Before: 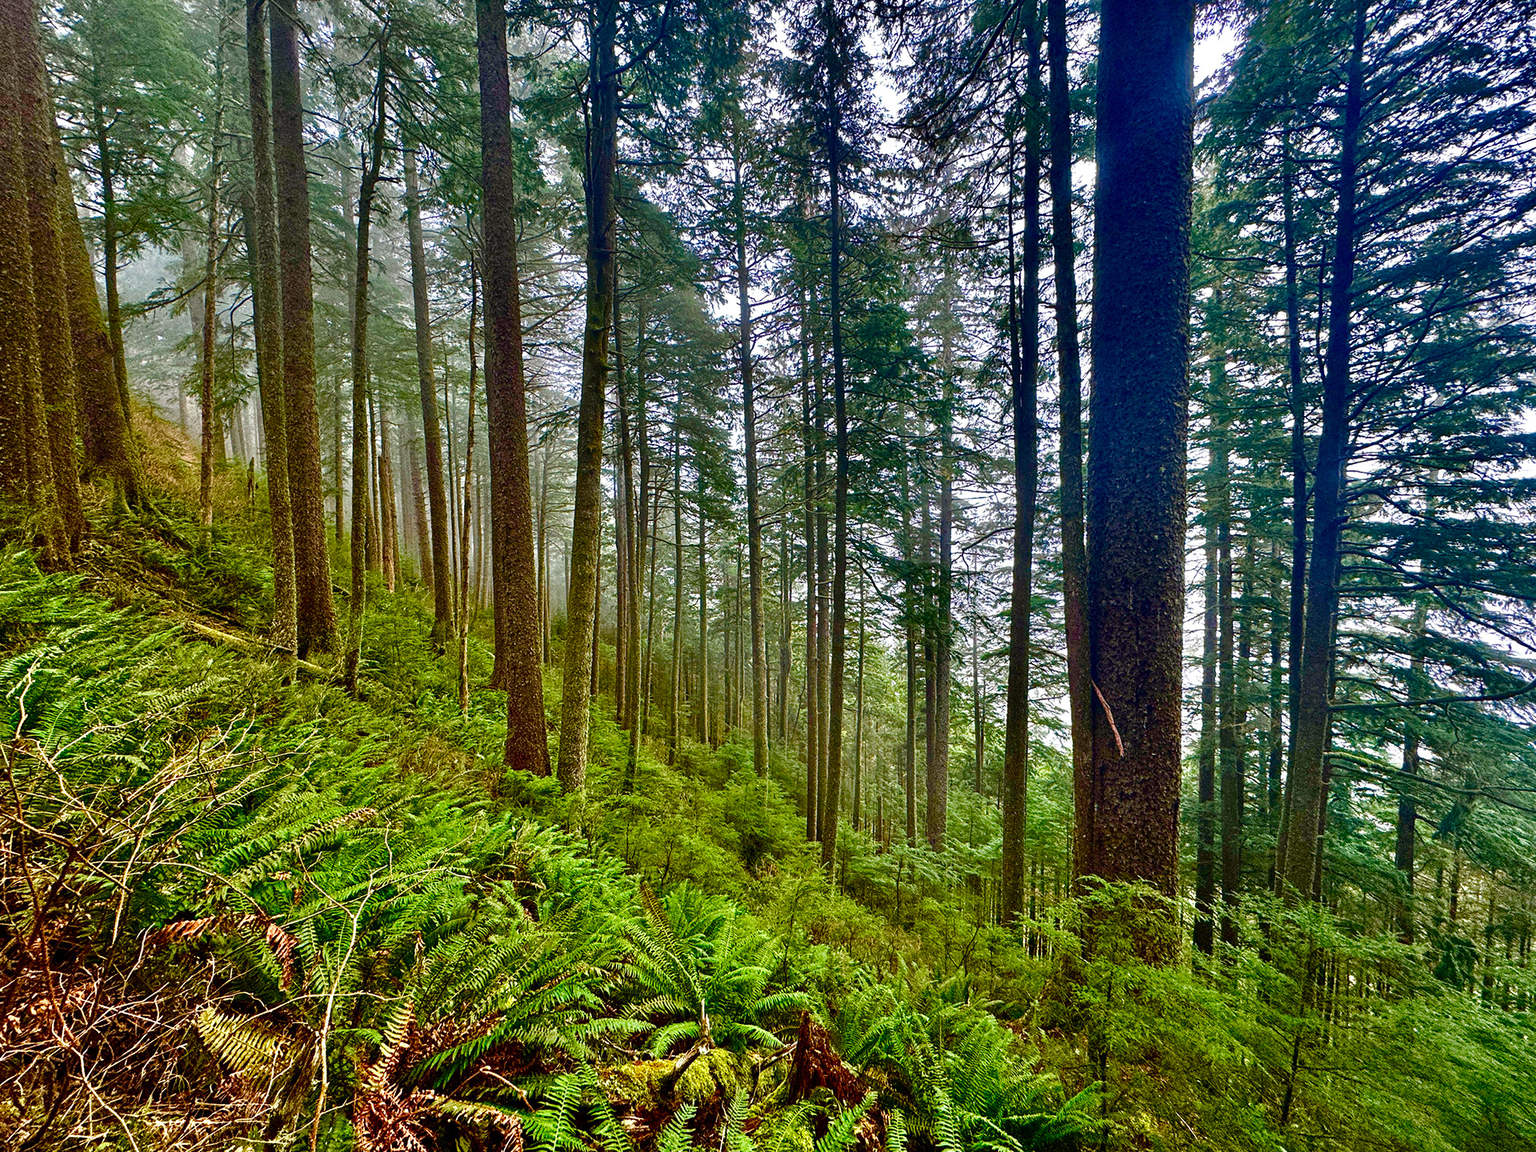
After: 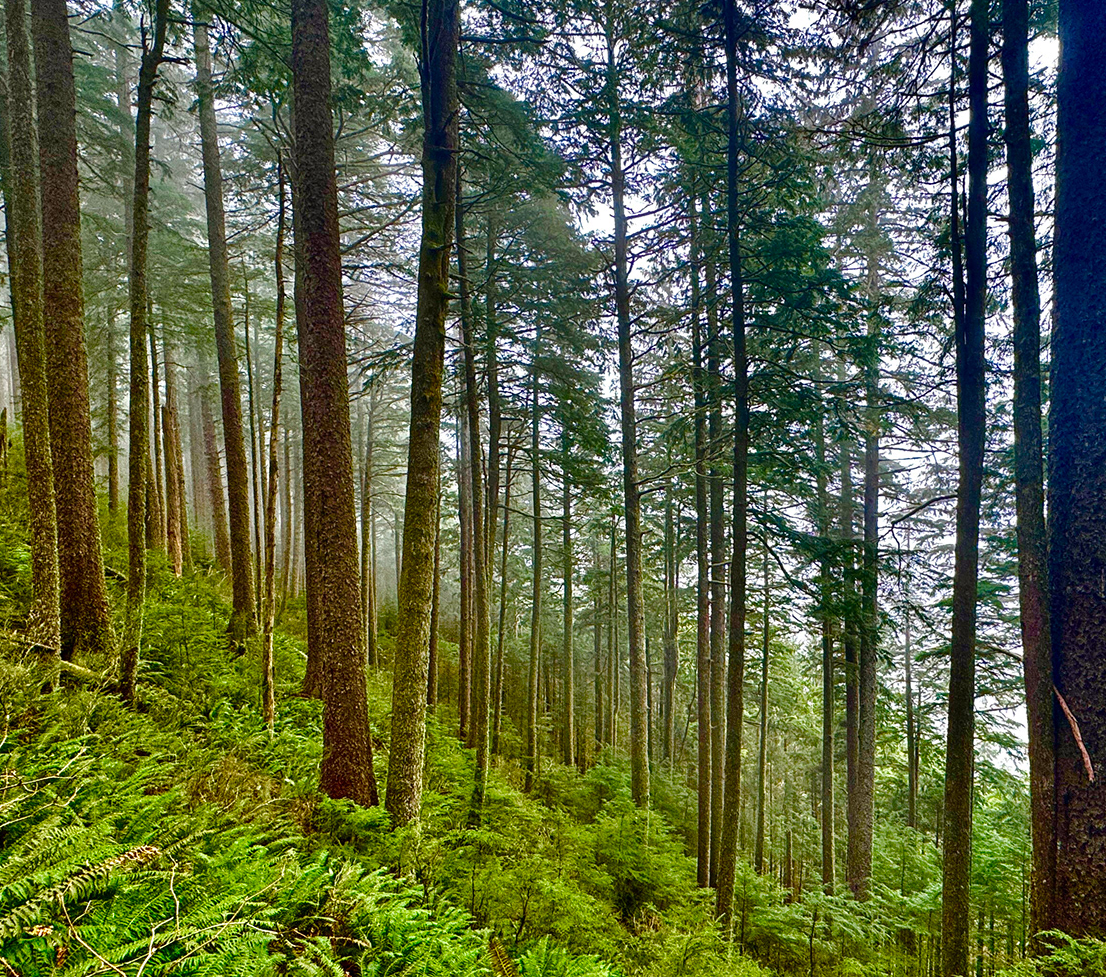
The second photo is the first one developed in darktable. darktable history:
crop: left 16.217%, top 11.441%, right 26.161%, bottom 20.669%
